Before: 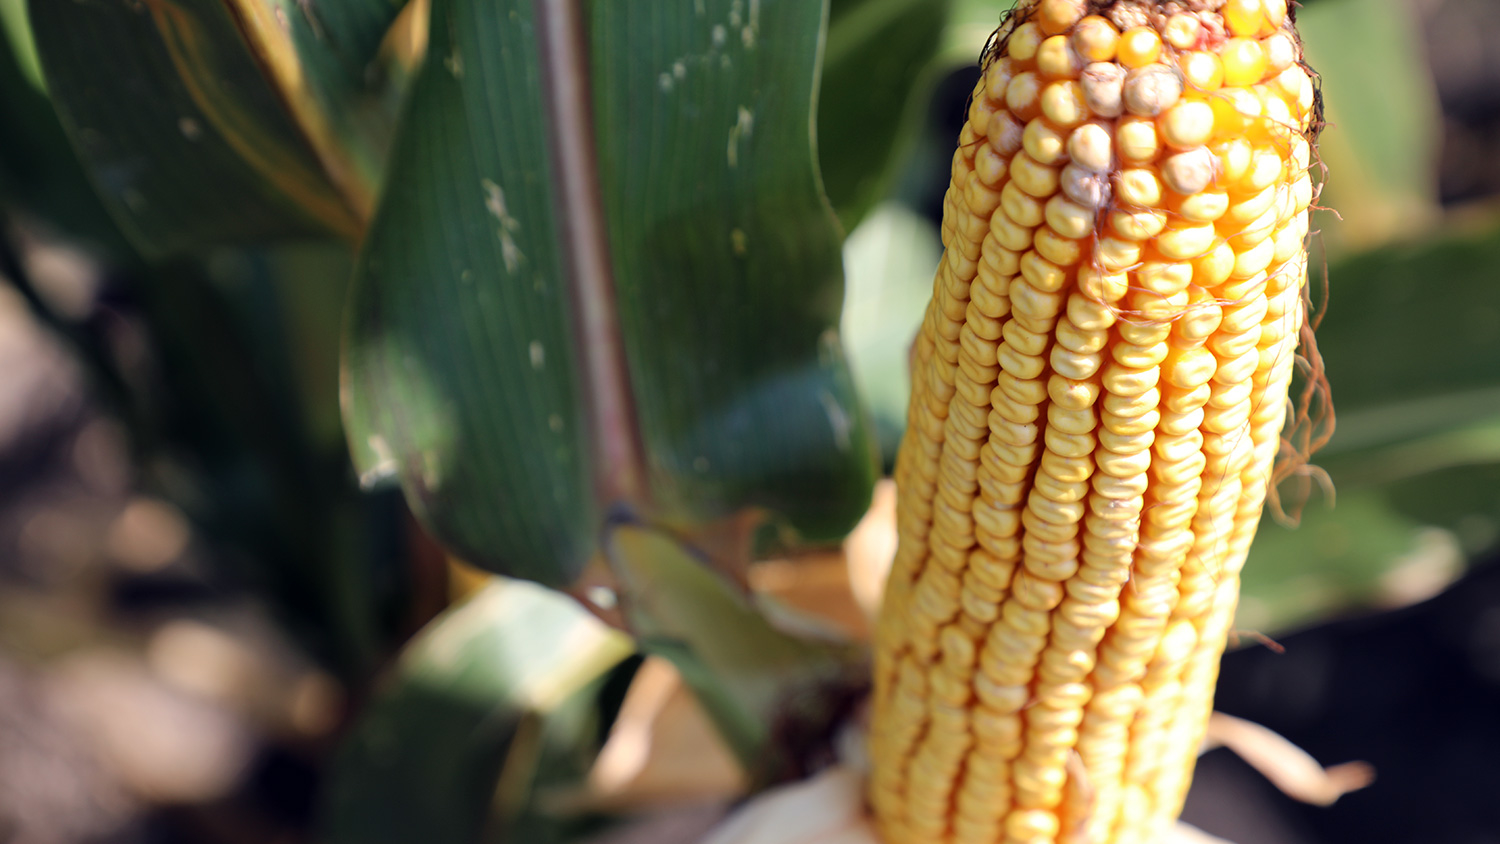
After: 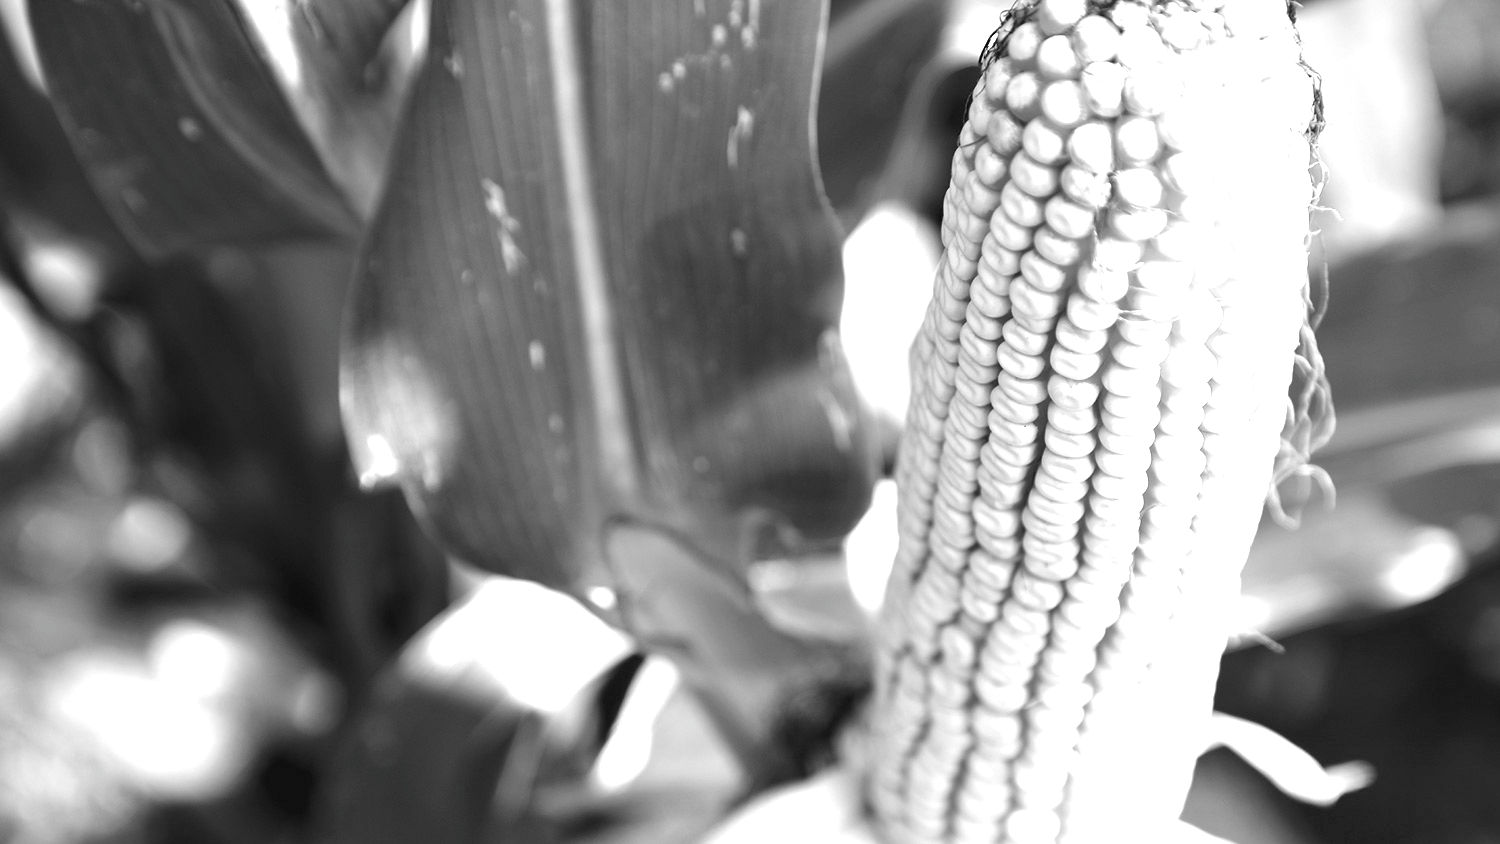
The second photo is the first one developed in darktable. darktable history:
color balance rgb: perceptual saturation grading › global saturation 19.817%, perceptual brilliance grading › global brilliance 11.786%, global vibrance 16.214%, saturation formula JzAzBz (2021)
exposure: black level correction 0, exposure 1.438 EV, compensate highlight preservation false
color calibration: output gray [0.21, 0.42, 0.37, 0], gray › normalize channels true, illuminant same as pipeline (D50), adaptation none (bypass), x 0.333, y 0.334, temperature 5023.32 K, gamut compression 0.01
